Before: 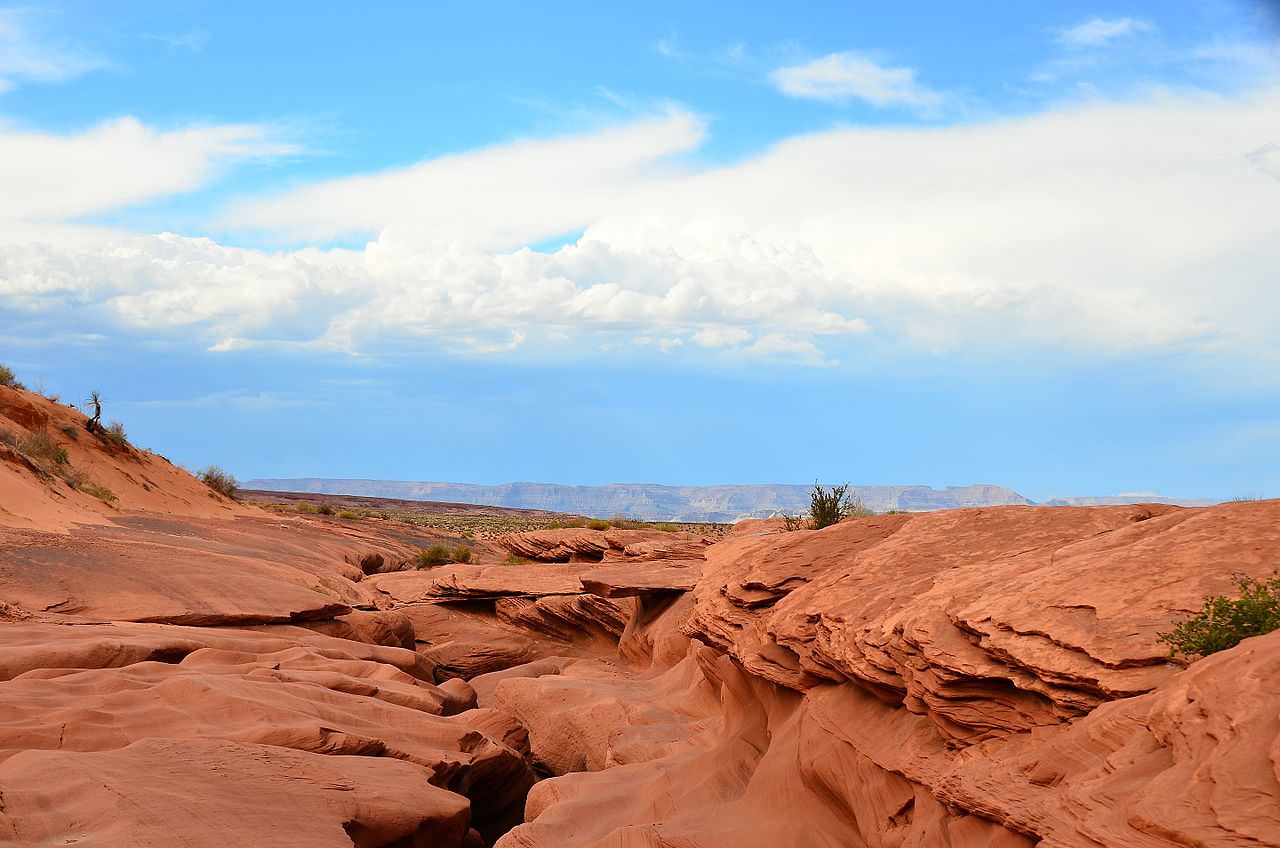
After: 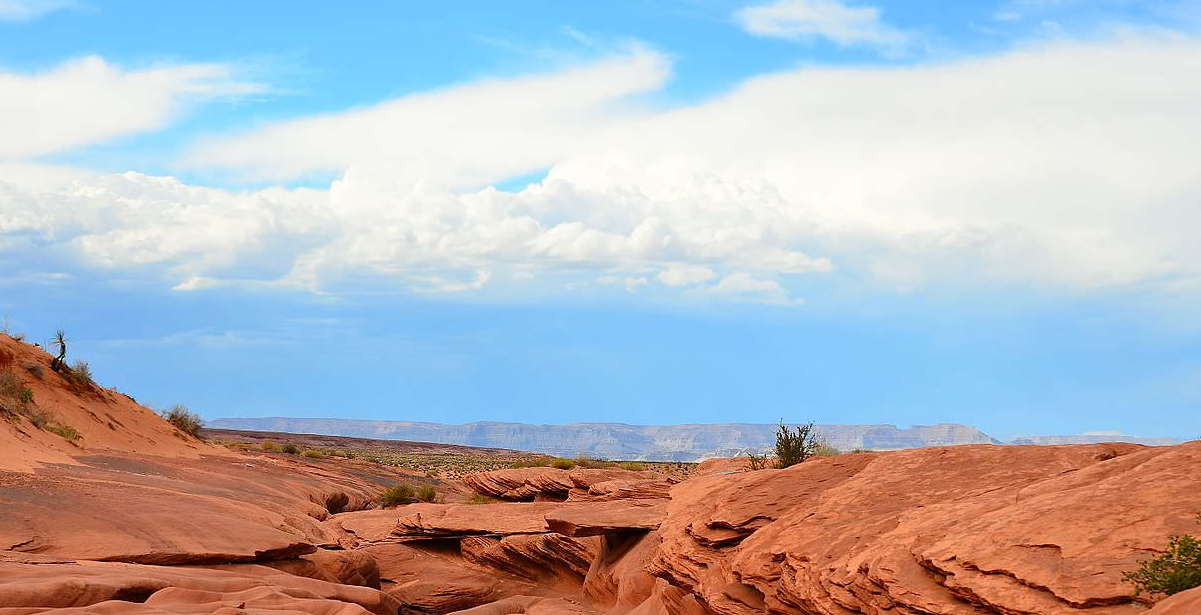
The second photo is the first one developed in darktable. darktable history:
vibrance: on, module defaults
crop: left 2.737%, top 7.287%, right 3.421%, bottom 20.179%
